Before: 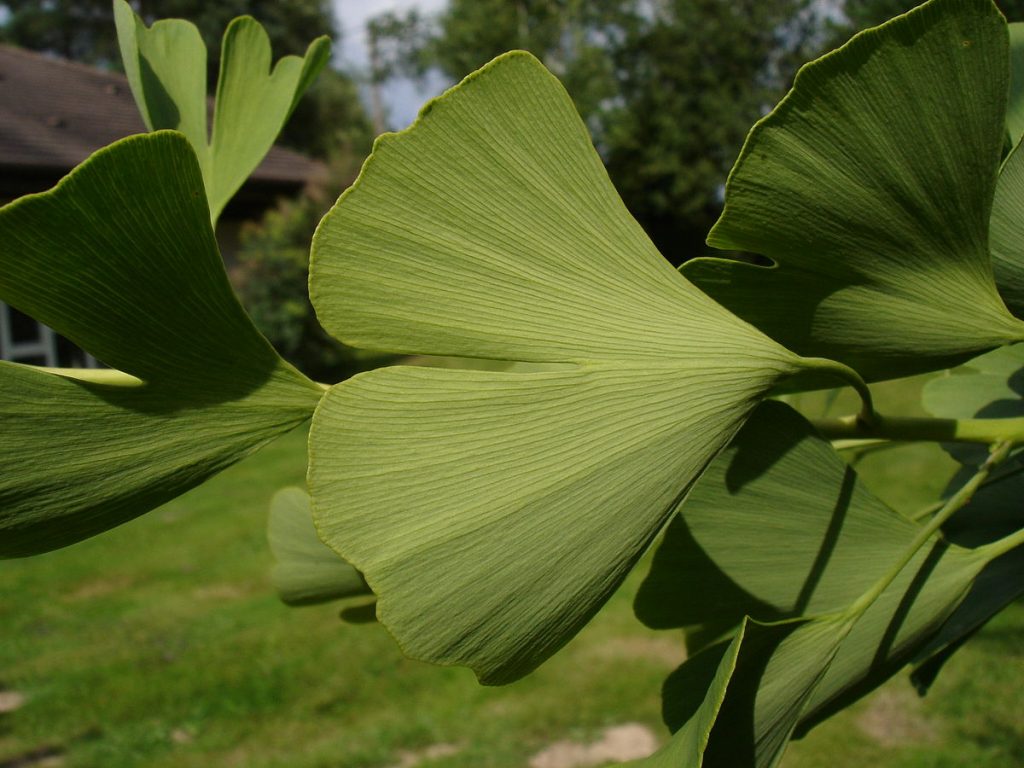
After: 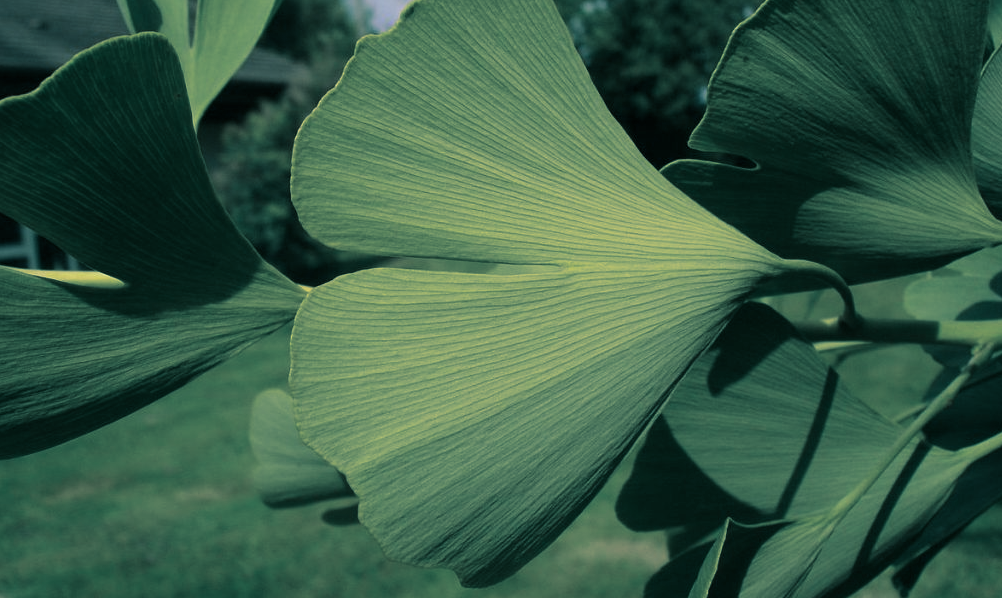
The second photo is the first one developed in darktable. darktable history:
split-toning: shadows › hue 186.43°, highlights › hue 49.29°, compress 30.29%
crop and rotate: left 1.814%, top 12.818%, right 0.25%, bottom 9.225%
